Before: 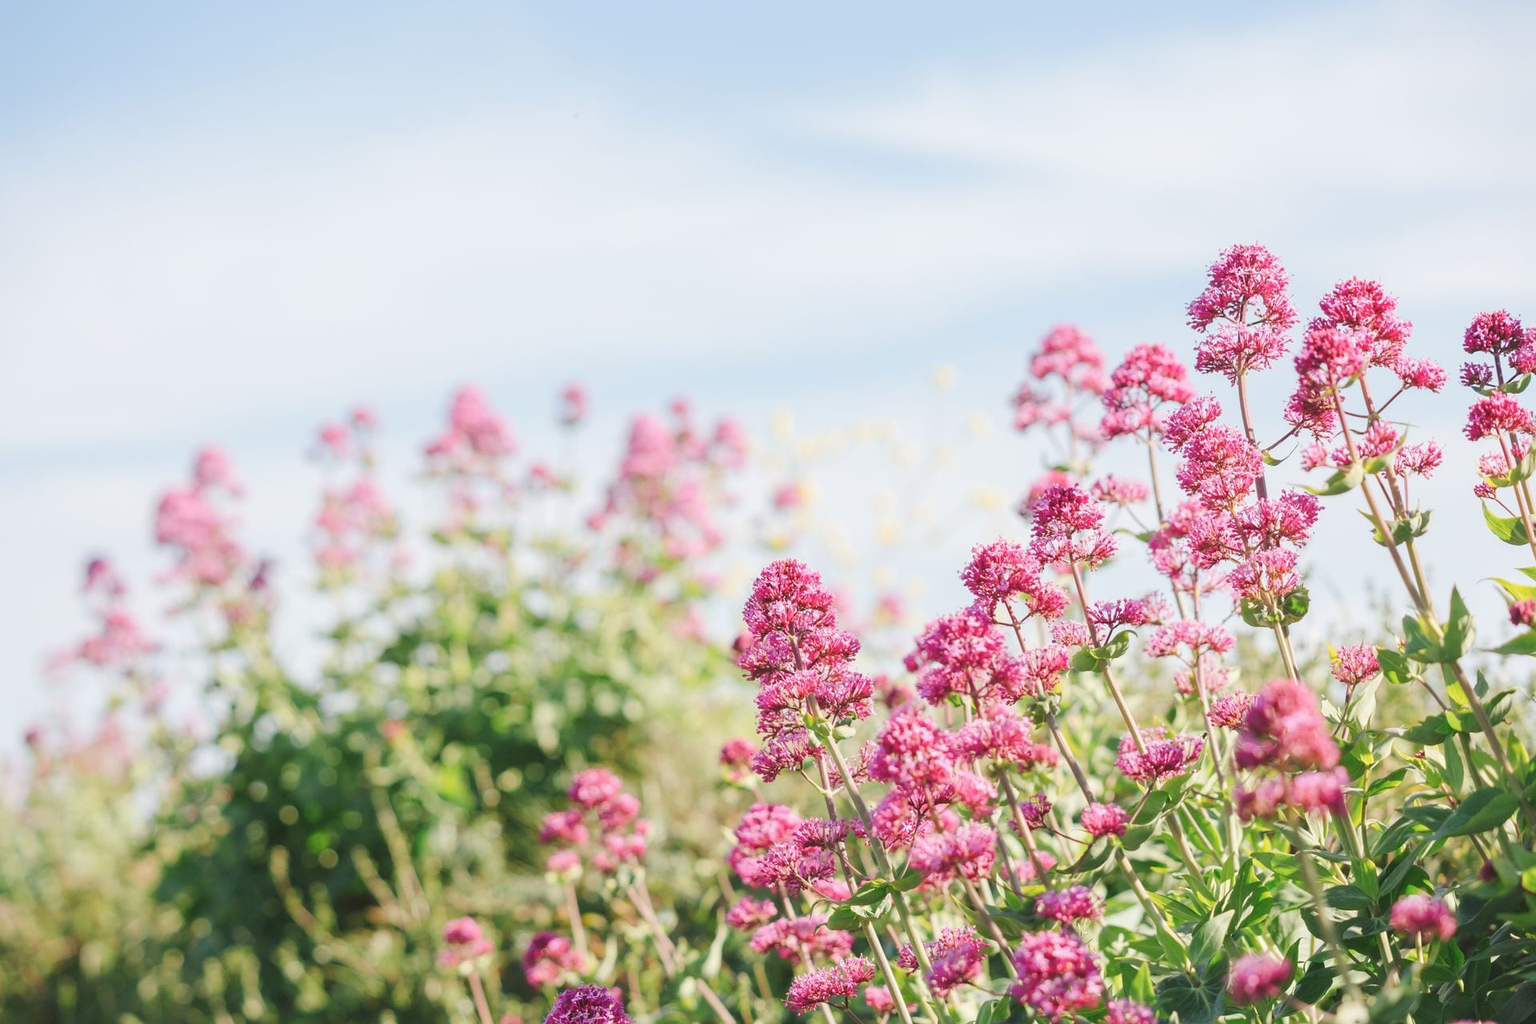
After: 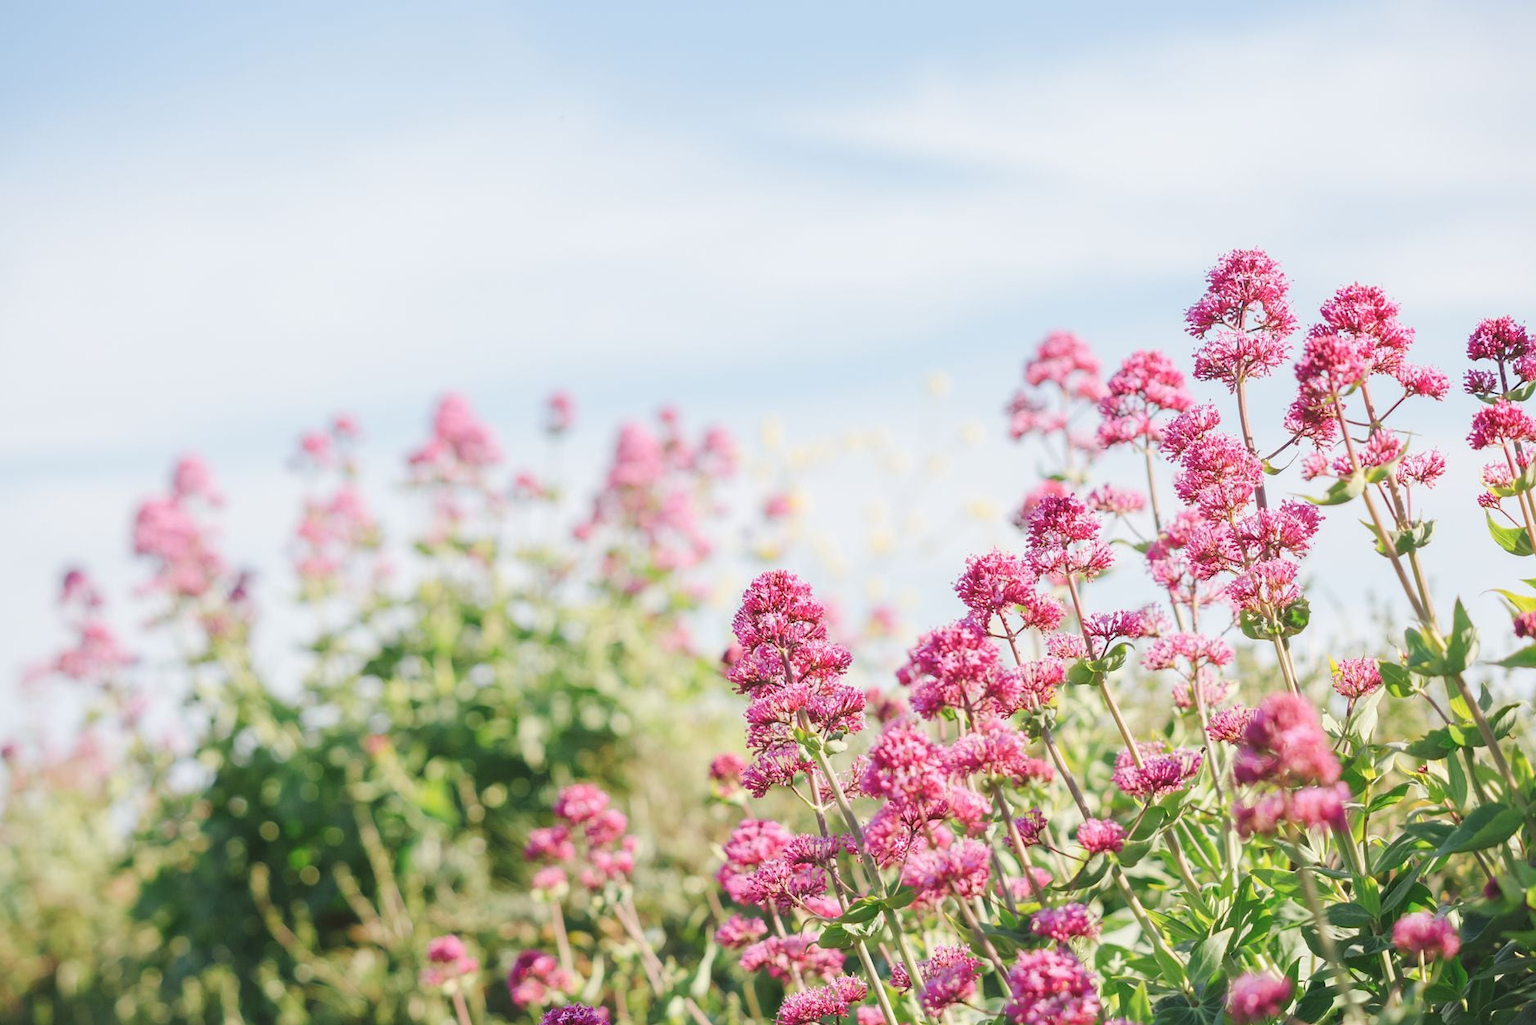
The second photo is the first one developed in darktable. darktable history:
crop: left 1.652%, right 0.271%, bottom 1.733%
